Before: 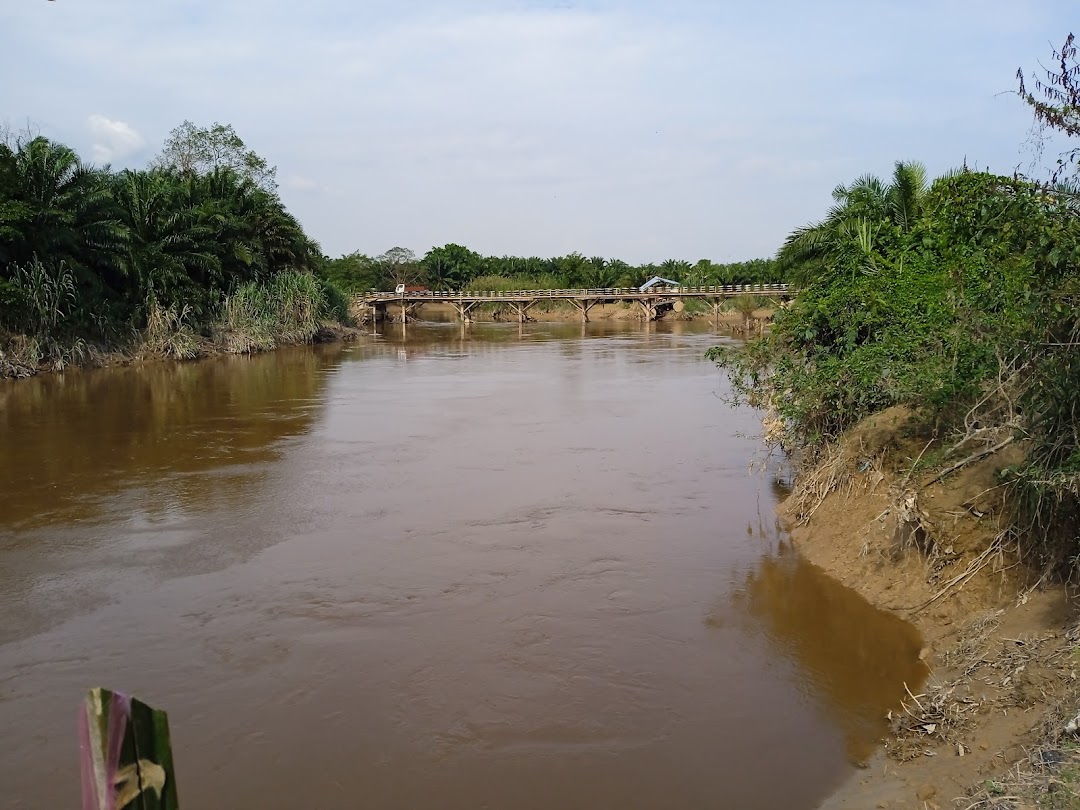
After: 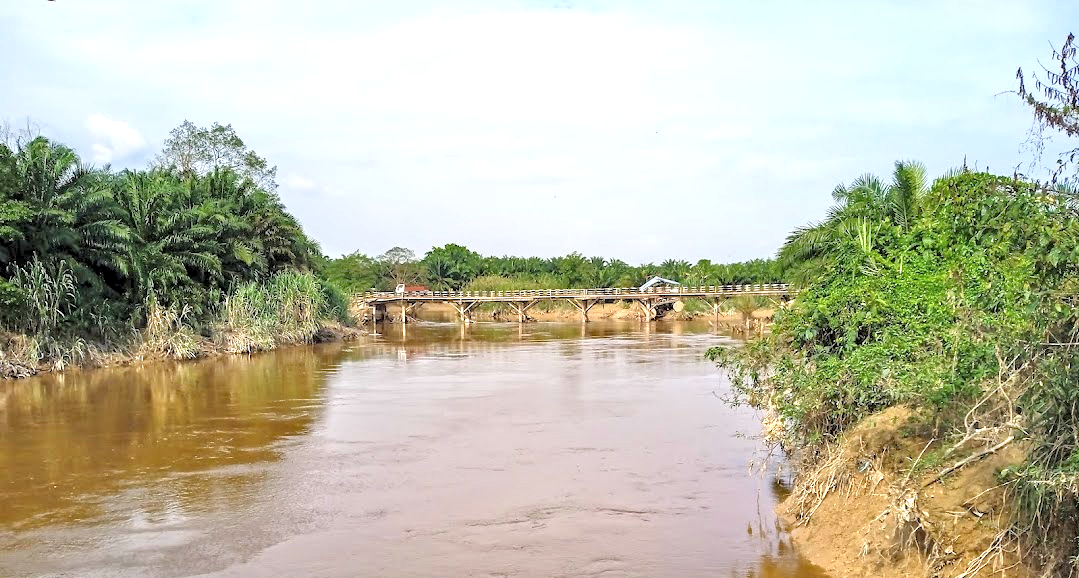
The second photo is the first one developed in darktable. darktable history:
exposure: black level correction 0, exposure 0.5 EV, compensate highlight preservation false
haze removal: compatibility mode true, adaptive false
rgb levels: levels [[0.013, 0.434, 0.89], [0, 0.5, 1], [0, 0.5, 1]]
crop: bottom 28.576%
local contrast: detail 130%
rotate and perspective: crop left 0, crop top 0
tone equalizer: -8 EV 2 EV, -7 EV 2 EV, -6 EV 2 EV, -5 EV 2 EV, -4 EV 2 EV, -3 EV 1.5 EV, -2 EV 1 EV, -1 EV 0.5 EV
